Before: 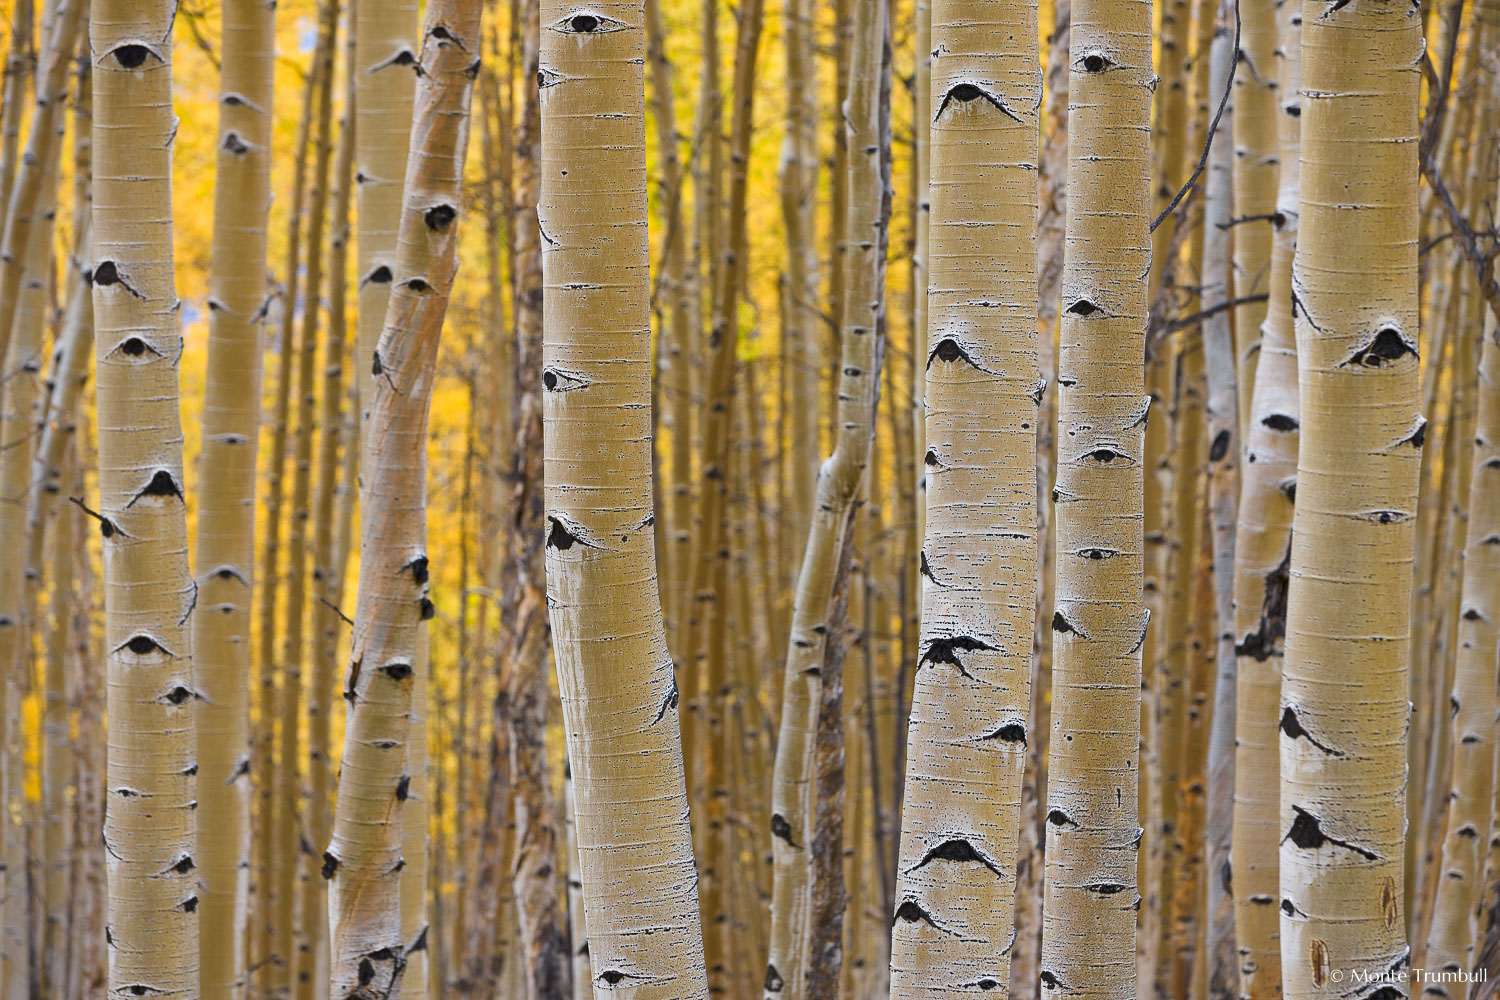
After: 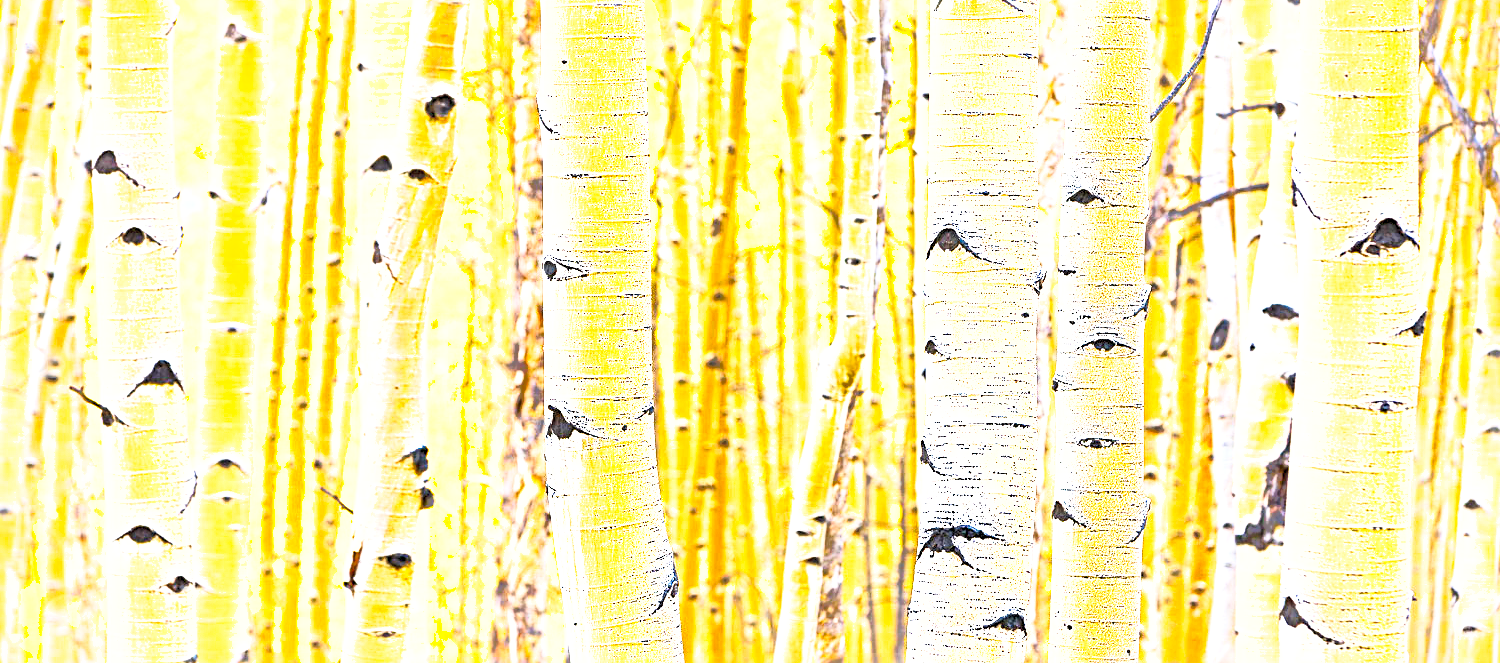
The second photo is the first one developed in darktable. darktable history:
crop: top 11.131%, bottom 22.566%
local contrast: mode bilateral grid, contrast 21, coarseness 49, detail 119%, midtone range 0.2
exposure: exposure 1.999 EV, compensate exposure bias true, compensate highlight preservation false
contrast brightness saturation: contrast 0.242, brightness 0.258, saturation 0.39
base curve: curves: ch0 [(0, 0) (0.028, 0.03) (0.121, 0.232) (0.46, 0.748) (0.859, 0.968) (1, 1)], preserve colors none
sharpen: radius 3.957
shadows and highlights: on, module defaults
